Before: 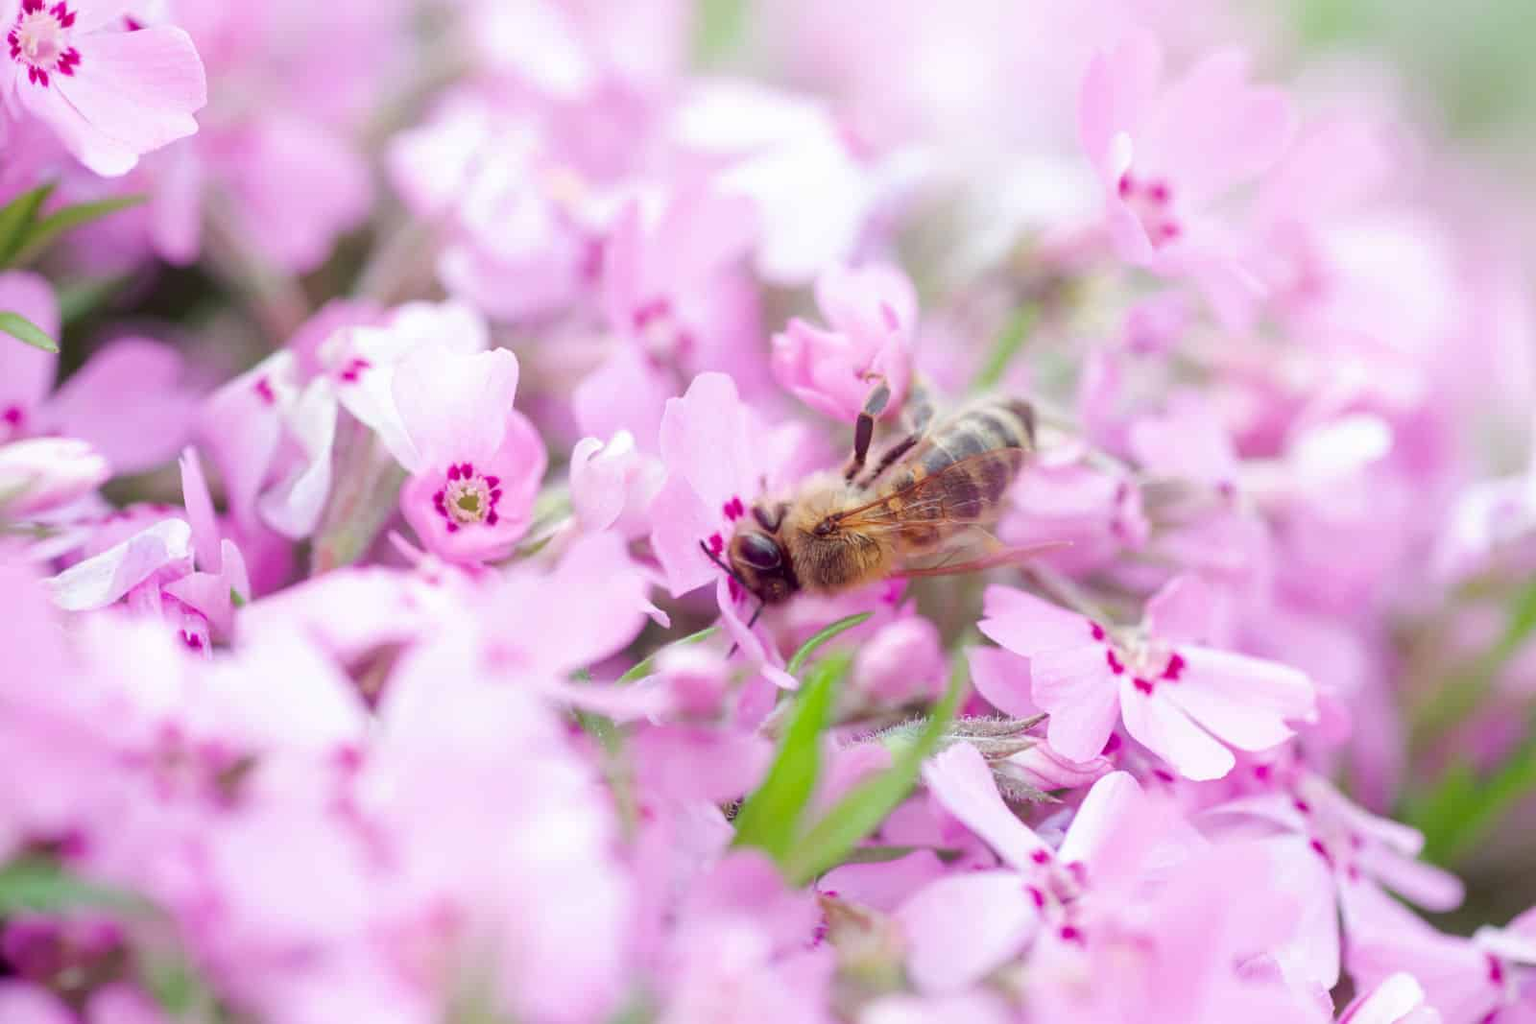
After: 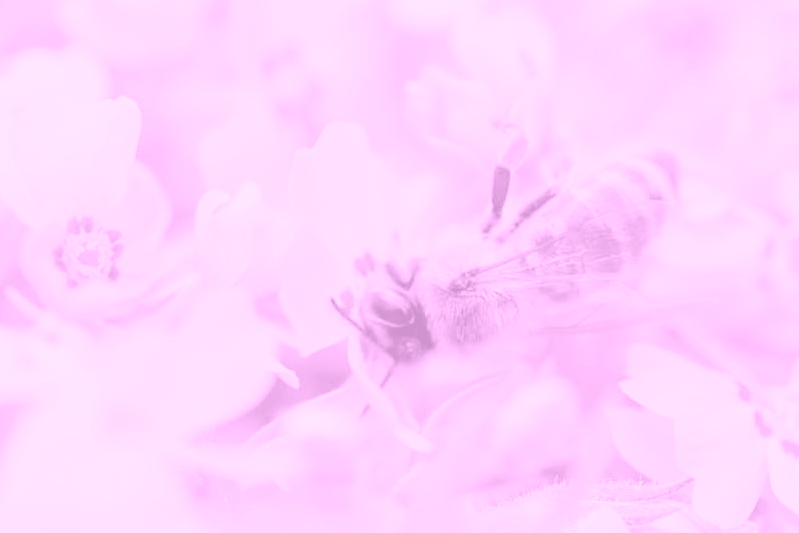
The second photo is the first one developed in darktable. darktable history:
contrast equalizer: octaves 7, y [[0.6 ×6], [0.55 ×6], [0 ×6], [0 ×6], [0 ×6]], mix 0.3
color balance: lift [1, 0.998, 1.001, 1.002], gamma [1, 1.02, 1, 0.98], gain [1, 1.02, 1.003, 0.98]
tone equalizer: -7 EV 0.13 EV, smoothing diameter 25%, edges refinement/feathering 10, preserve details guided filter
crop: left 25%, top 25%, right 25%, bottom 25%
colorize: hue 331.2°, saturation 75%, source mix 30.28%, lightness 70.52%, version 1
tone curve: curves: ch0 [(0, 0) (0.003, 0.003) (0.011, 0.011) (0.025, 0.025) (0.044, 0.044) (0.069, 0.069) (0.1, 0.099) (0.136, 0.135) (0.177, 0.177) (0.224, 0.224) (0.277, 0.276) (0.335, 0.334) (0.399, 0.398) (0.468, 0.467) (0.543, 0.547) (0.623, 0.626) (0.709, 0.712) (0.801, 0.802) (0.898, 0.898) (1, 1)], preserve colors none
contrast brightness saturation: brightness 0.18, saturation -0.5
exposure: black level correction 0.01, exposure 0.011 EV, compensate highlight preservation false
